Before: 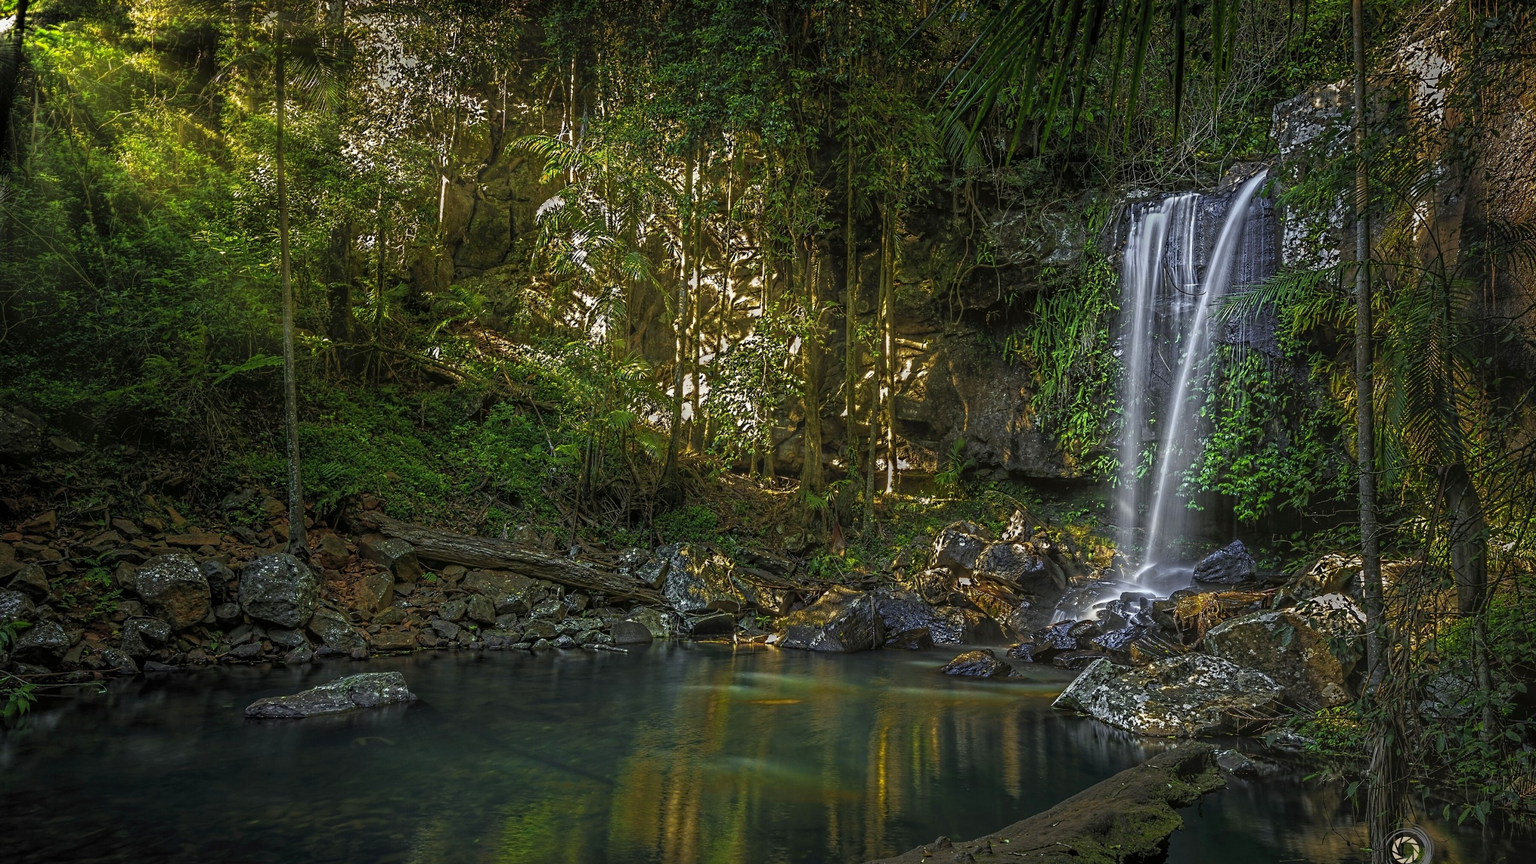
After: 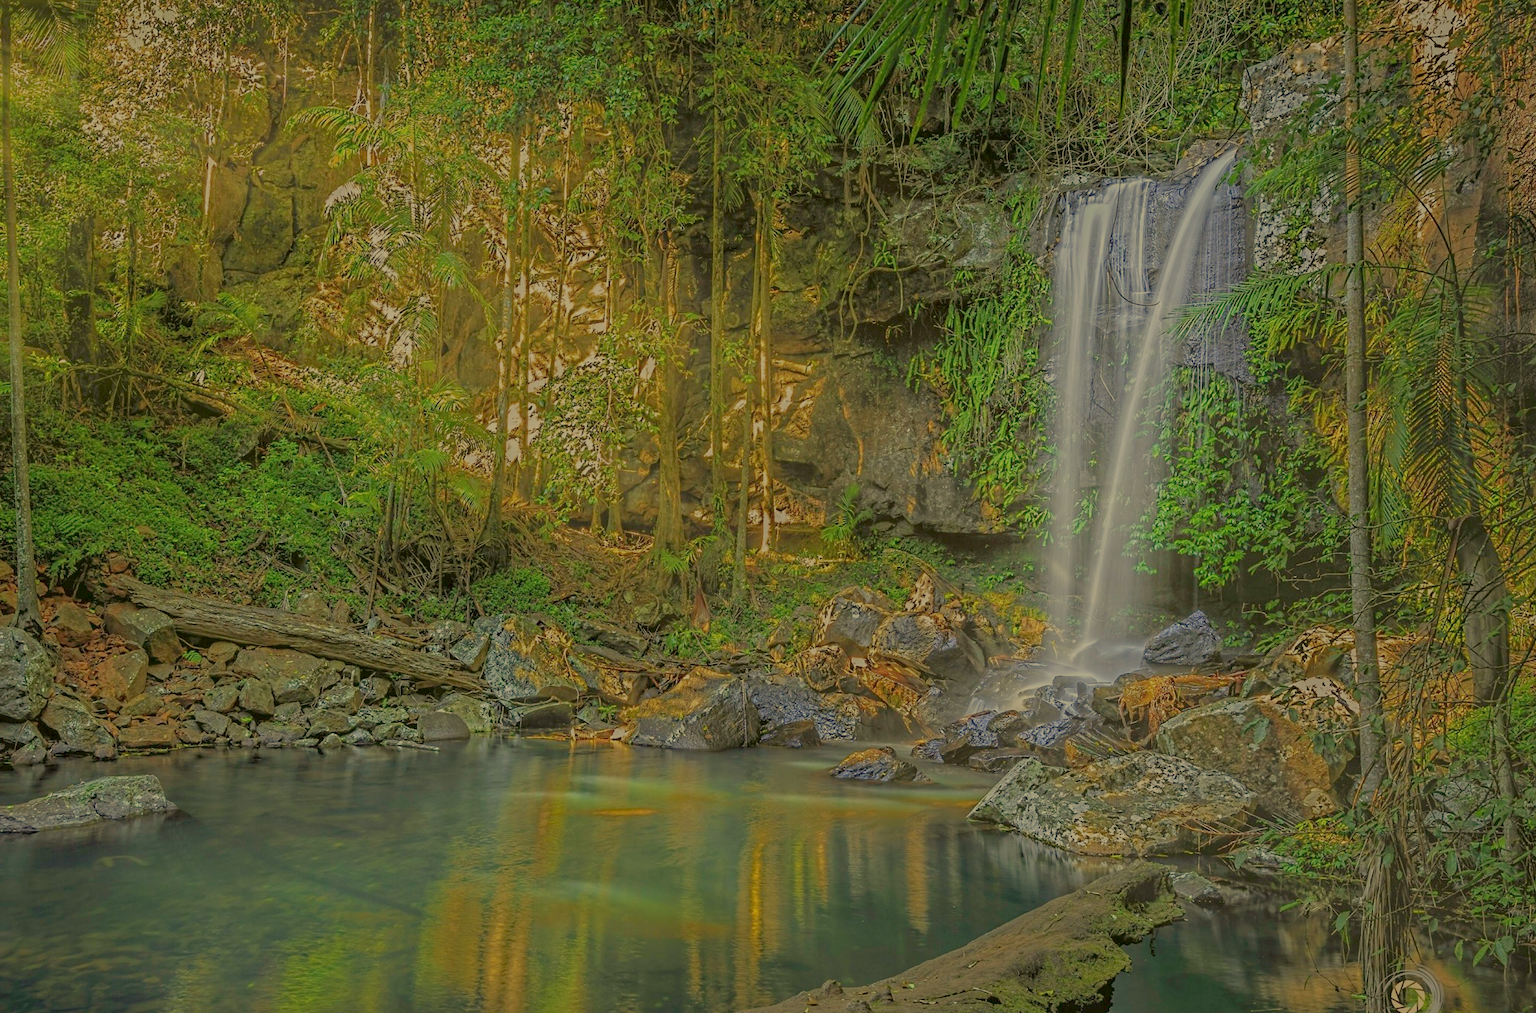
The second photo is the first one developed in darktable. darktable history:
filmic rgb: black relative exposure -14 EV, white relative exposure 8 EV, threshold 3 EV, hardness 3.74, latitude 50%, contrast 0.5, color science v5 (2021), contrast in shadows safe, contrast in highlights safe, enable highlight reconstruction true
crop and rotate: left 17.959%, top 5.771%, right 1.742%
exposure: black level correction 0.001, exposure 1 EV, compensate highlight preservation false
tone equalizer: -8 EV -0.002 EV, -7 EV 0.005 EV, -6 EV -0.008 EV, -5 EV 0.007 EV, -4 EV -0.042 EV, -3 EV -0.233 EV, -2 EV -0.662 EV, -1 EV -0.983 EV, +0 EV -0.969 EV, smoothing diameter 2%, edges refinement/feathering 20, mask exposure compensation -1.57 EV, filter diffusion 5
white balance: red 1.08, blue 0.791
